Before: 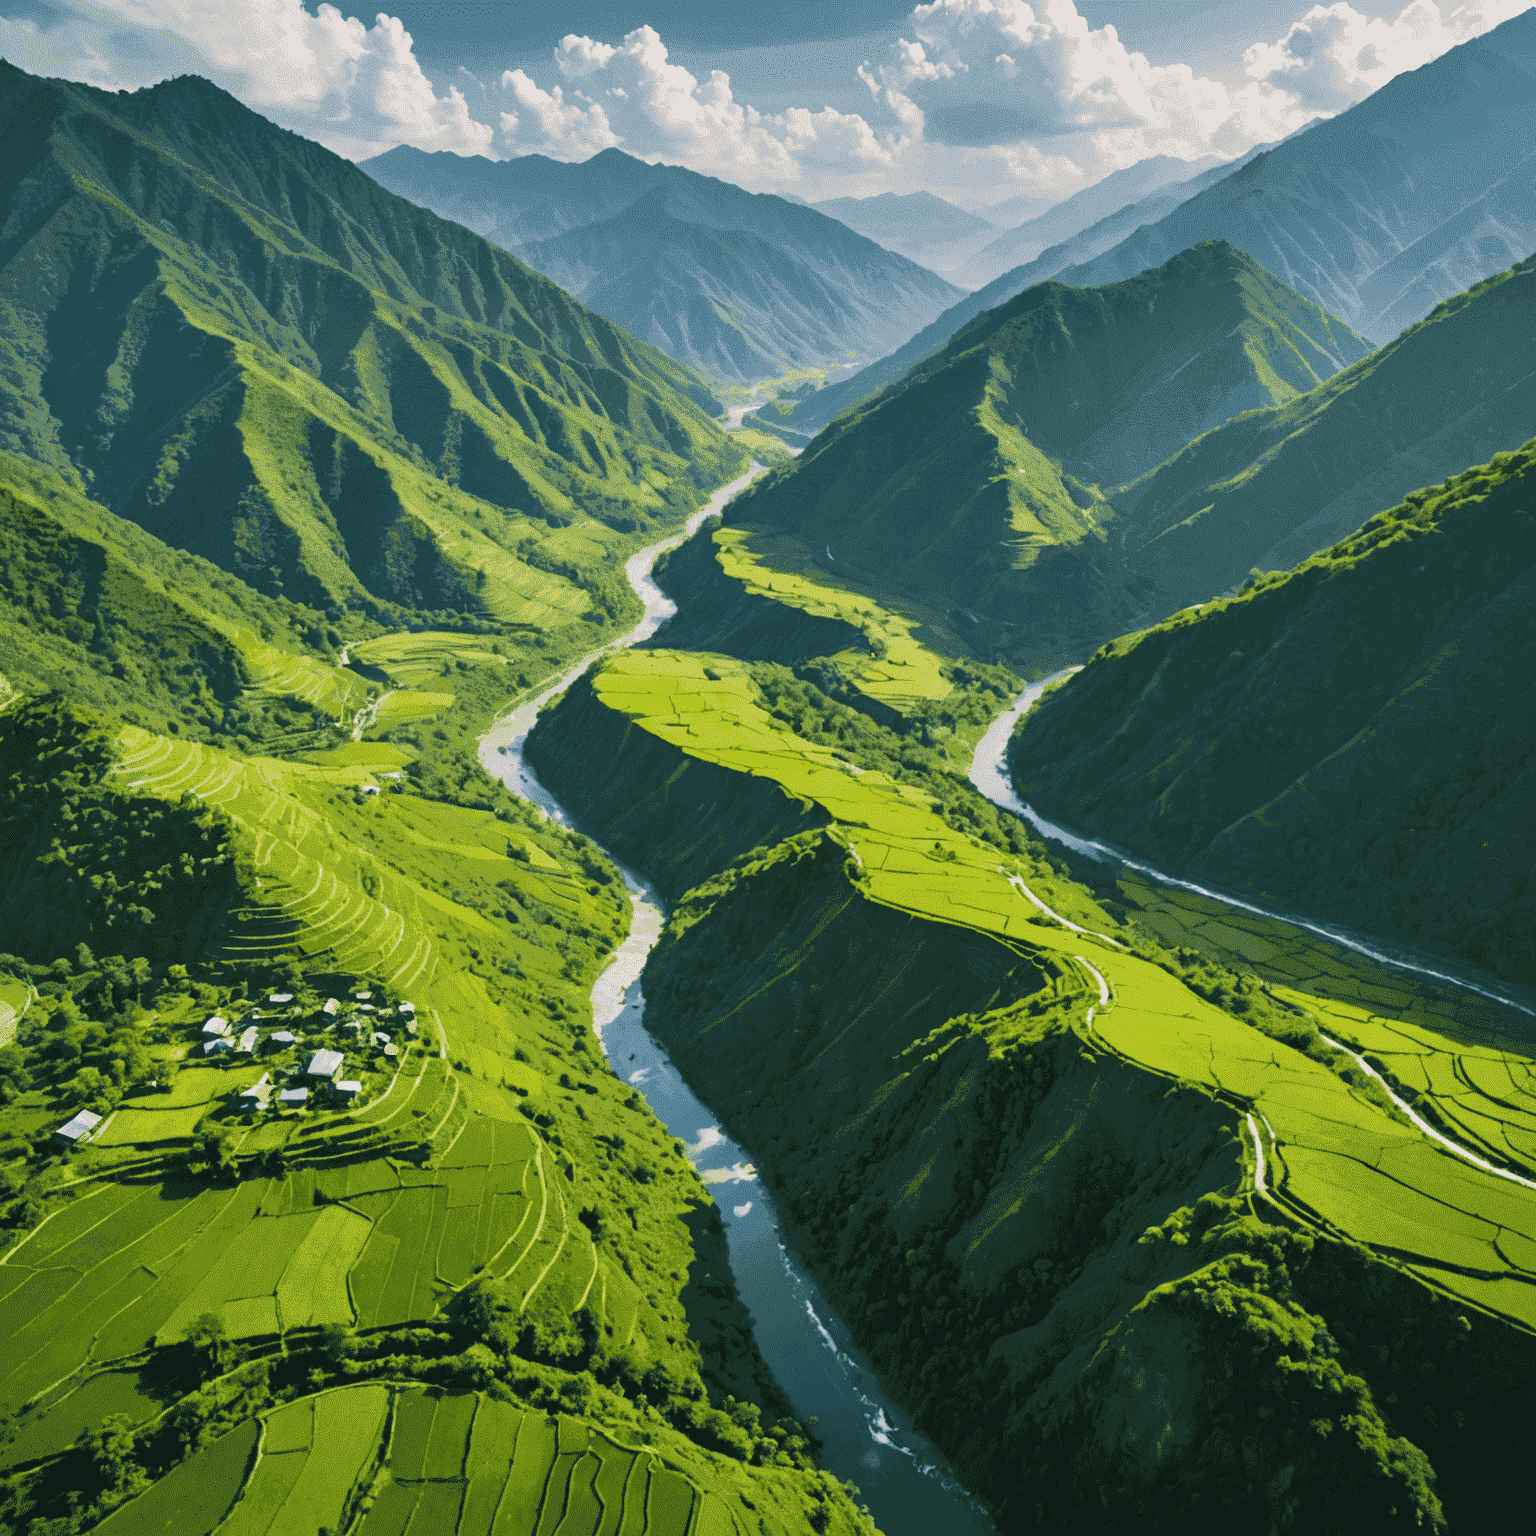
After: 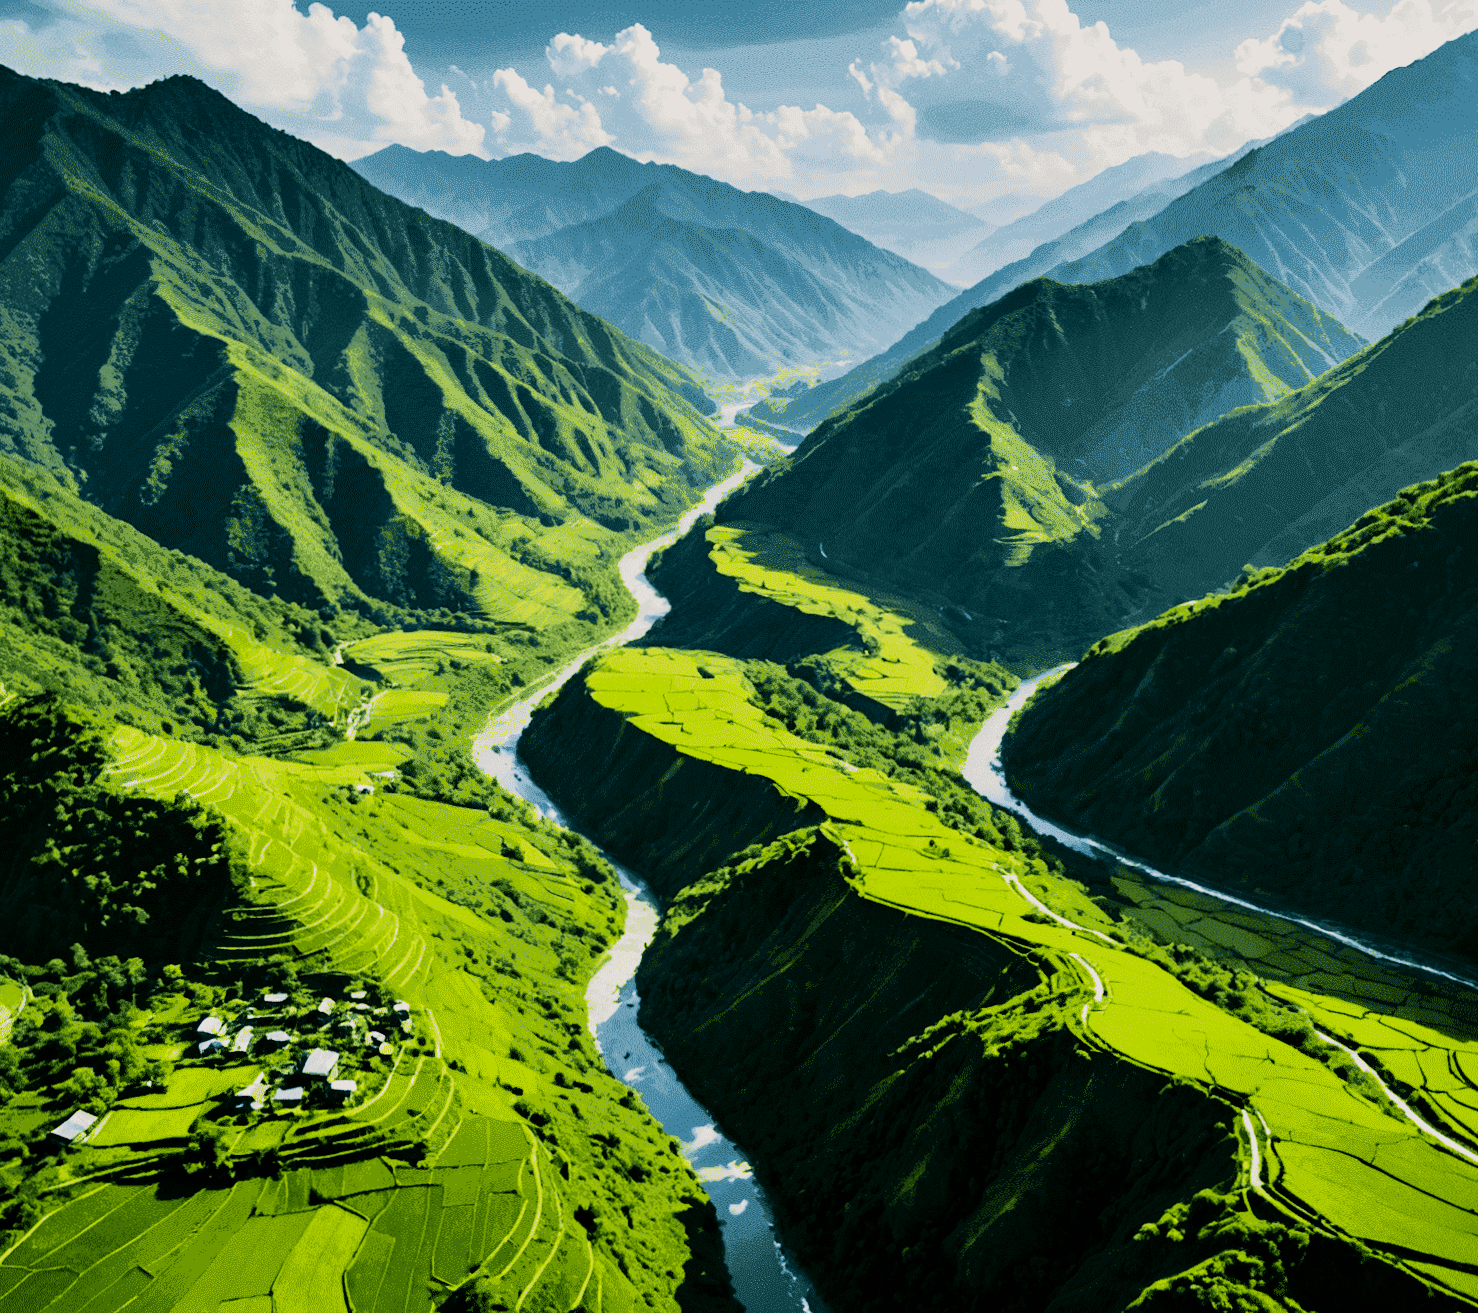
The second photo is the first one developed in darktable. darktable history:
filmic rgb: black relative exposure -5 EV, hardness 2.88, contrast 1.4, highlights saturation mix -20%
crop and rotate: angle 0.2°, left 0.275%, right 3.127%, bottom 14.18%
contrast brightness saturation: contrast 0.16, saturation 0.32
